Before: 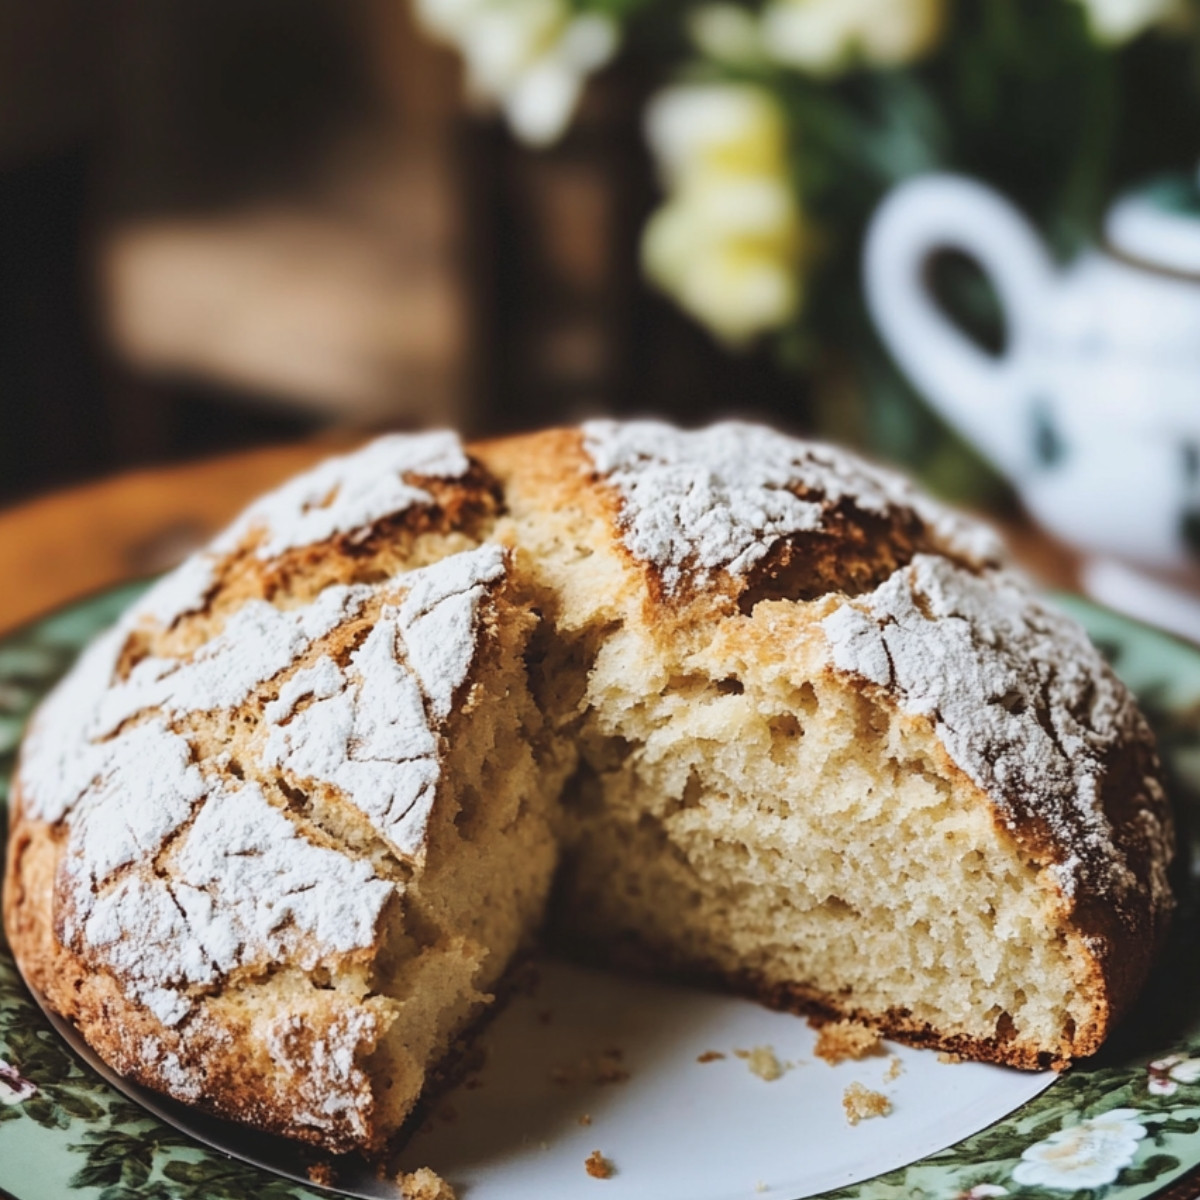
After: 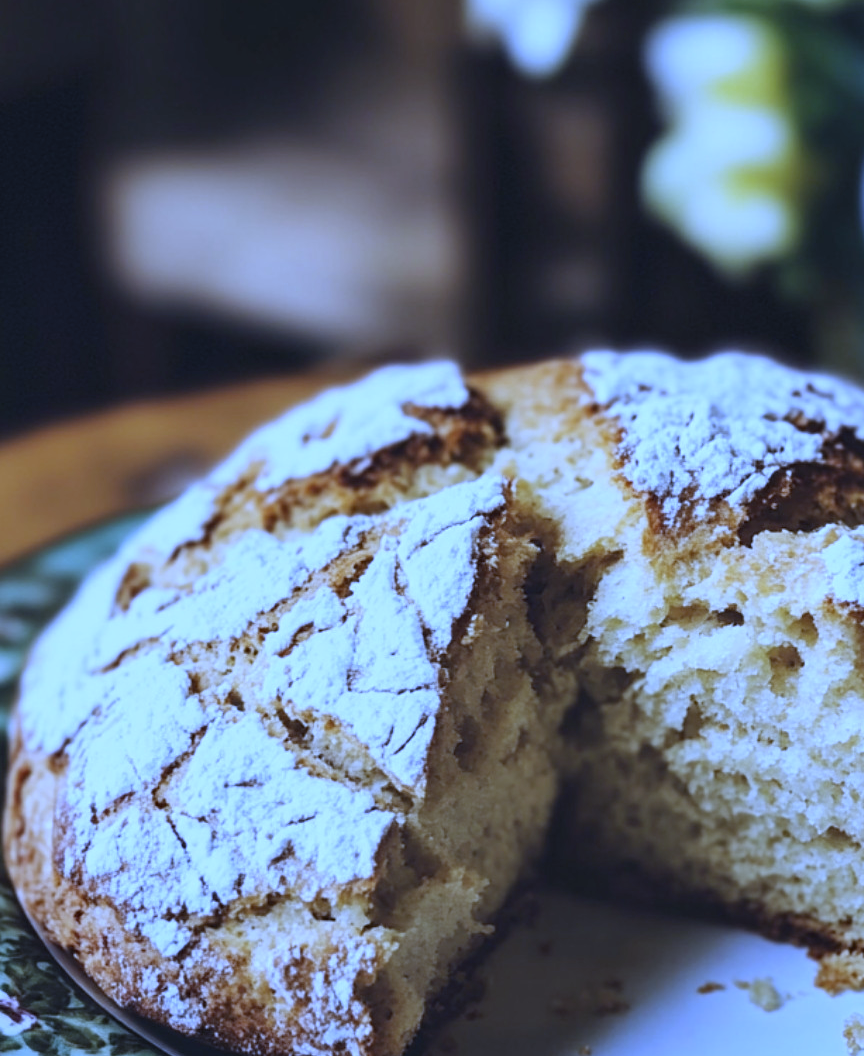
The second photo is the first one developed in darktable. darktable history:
crop: top 5.803%, right 27.864%, bottom 5.804%
white balance: red 0.766, blue 1.537
